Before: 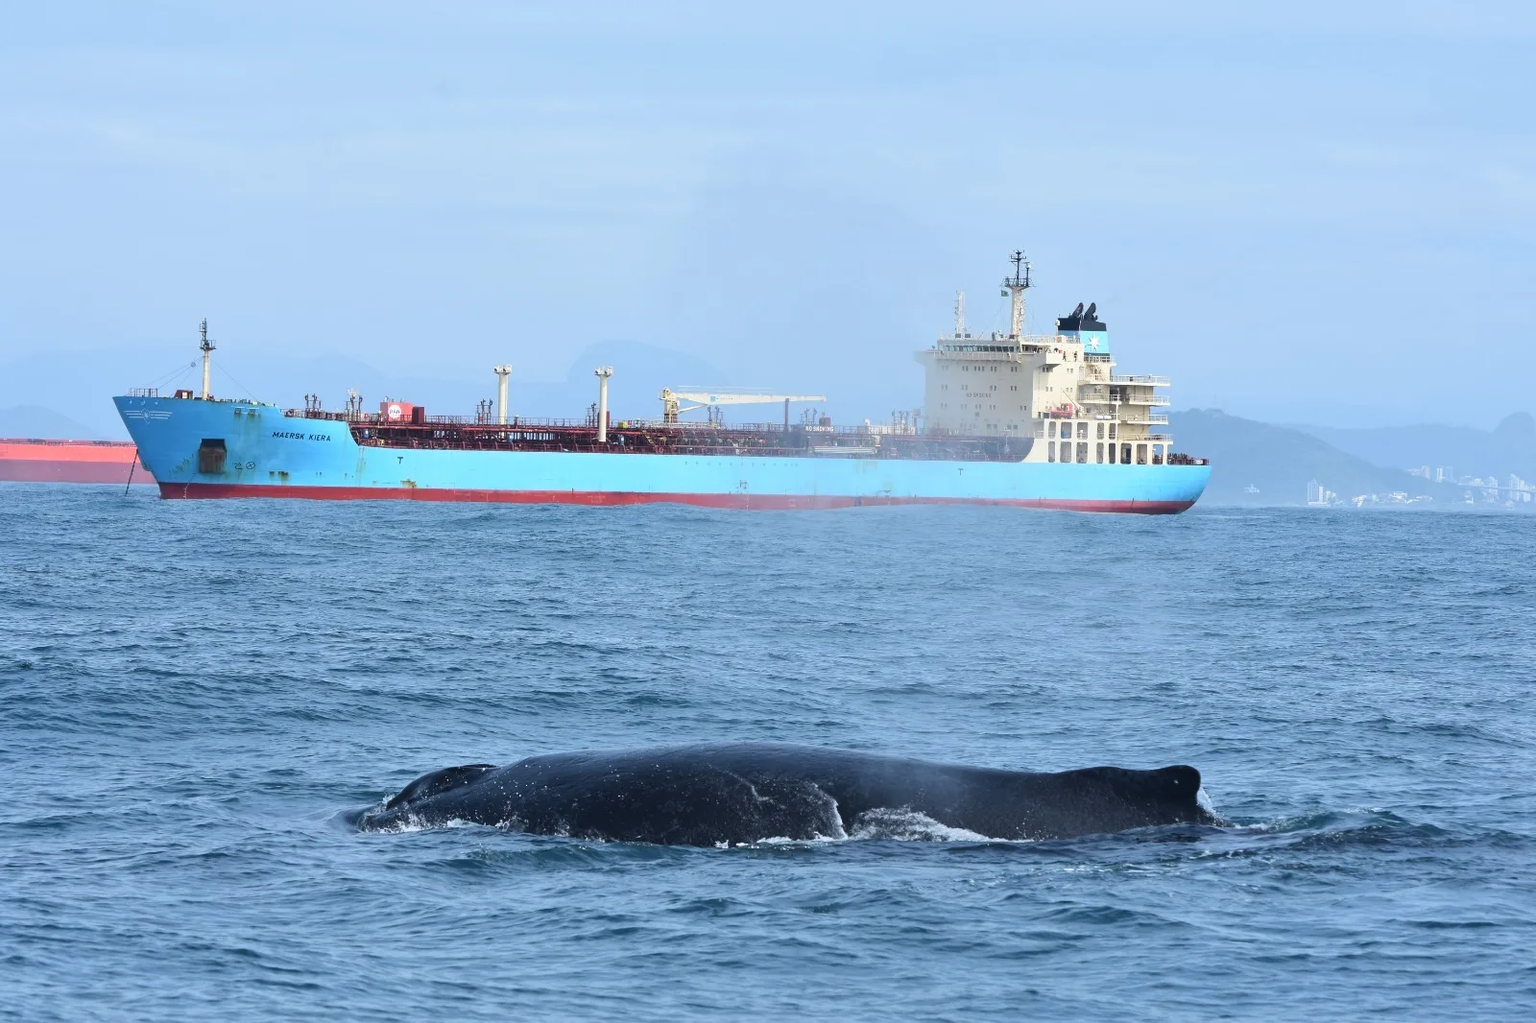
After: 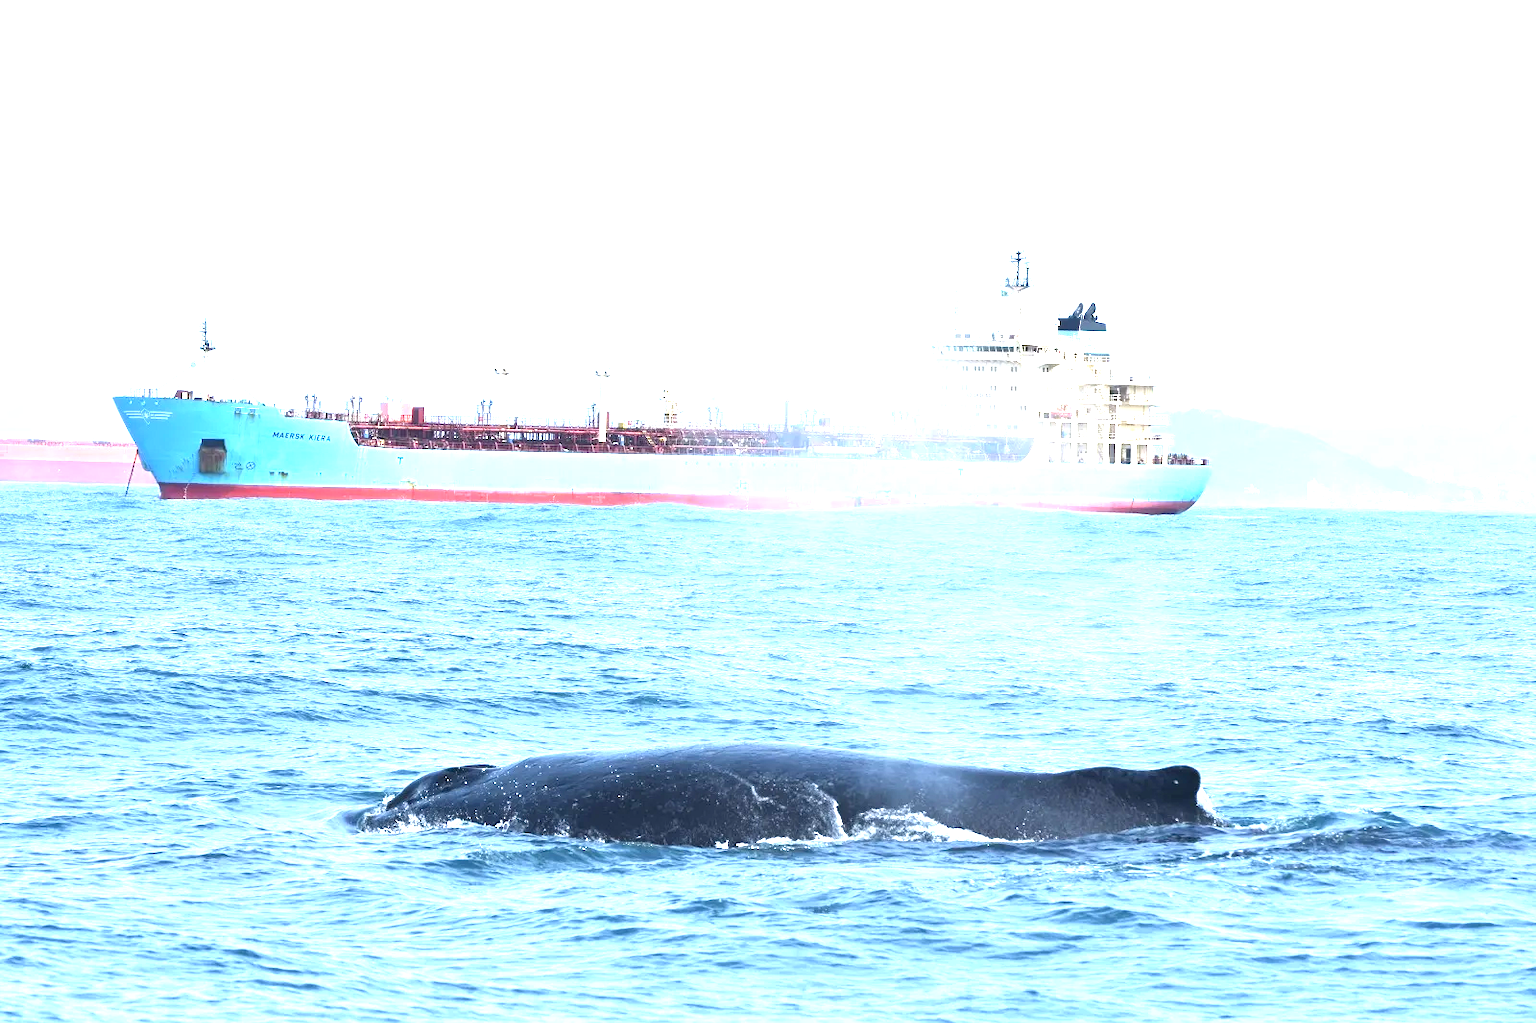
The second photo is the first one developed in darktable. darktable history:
exposure: black level correction 0.001, exposure 1.724 EV, compensate exposure bias true, compensate highlight preservation false
